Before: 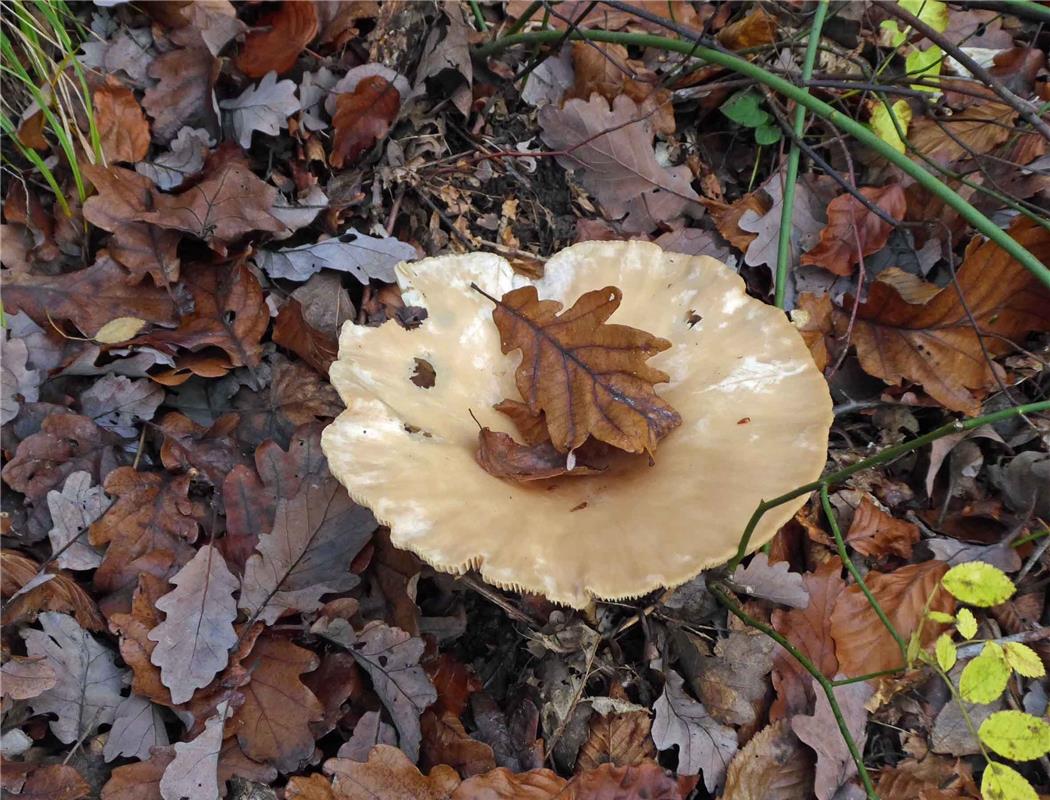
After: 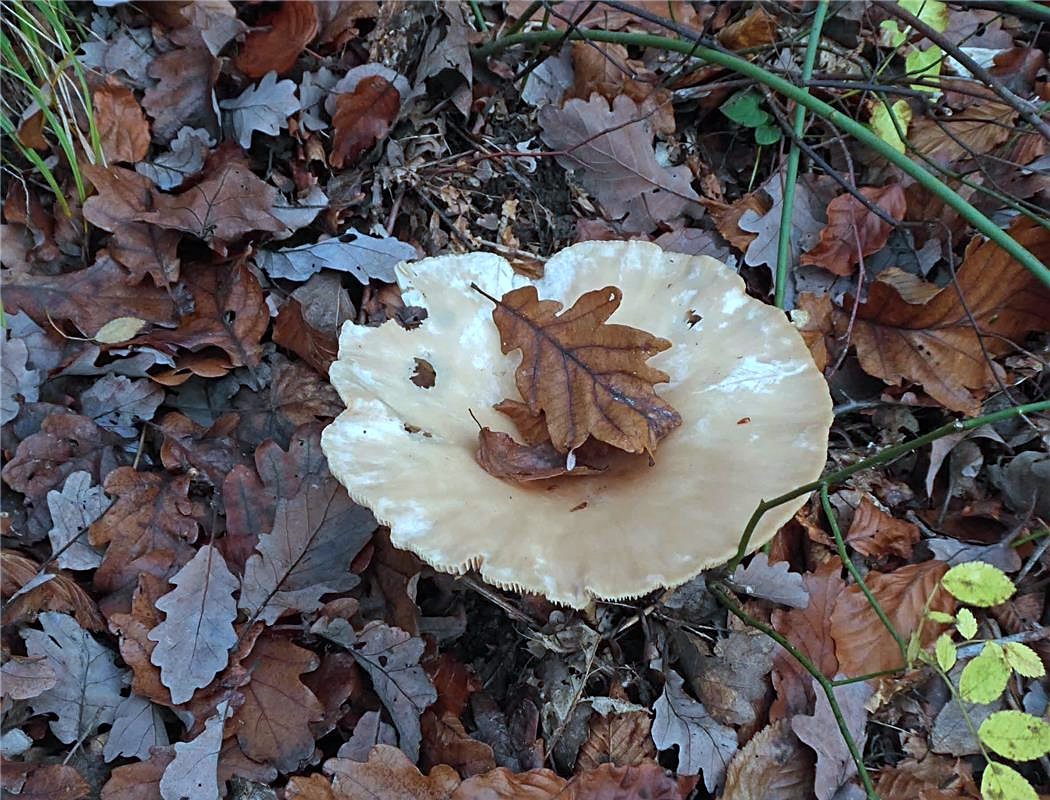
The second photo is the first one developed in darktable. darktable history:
exposure: compensate highlight preservation false
contrast brightness saturation: saturation -0.054
sharpen: on, module defaults
color correction: highlights a* -9.86, highlights b* -21.77
